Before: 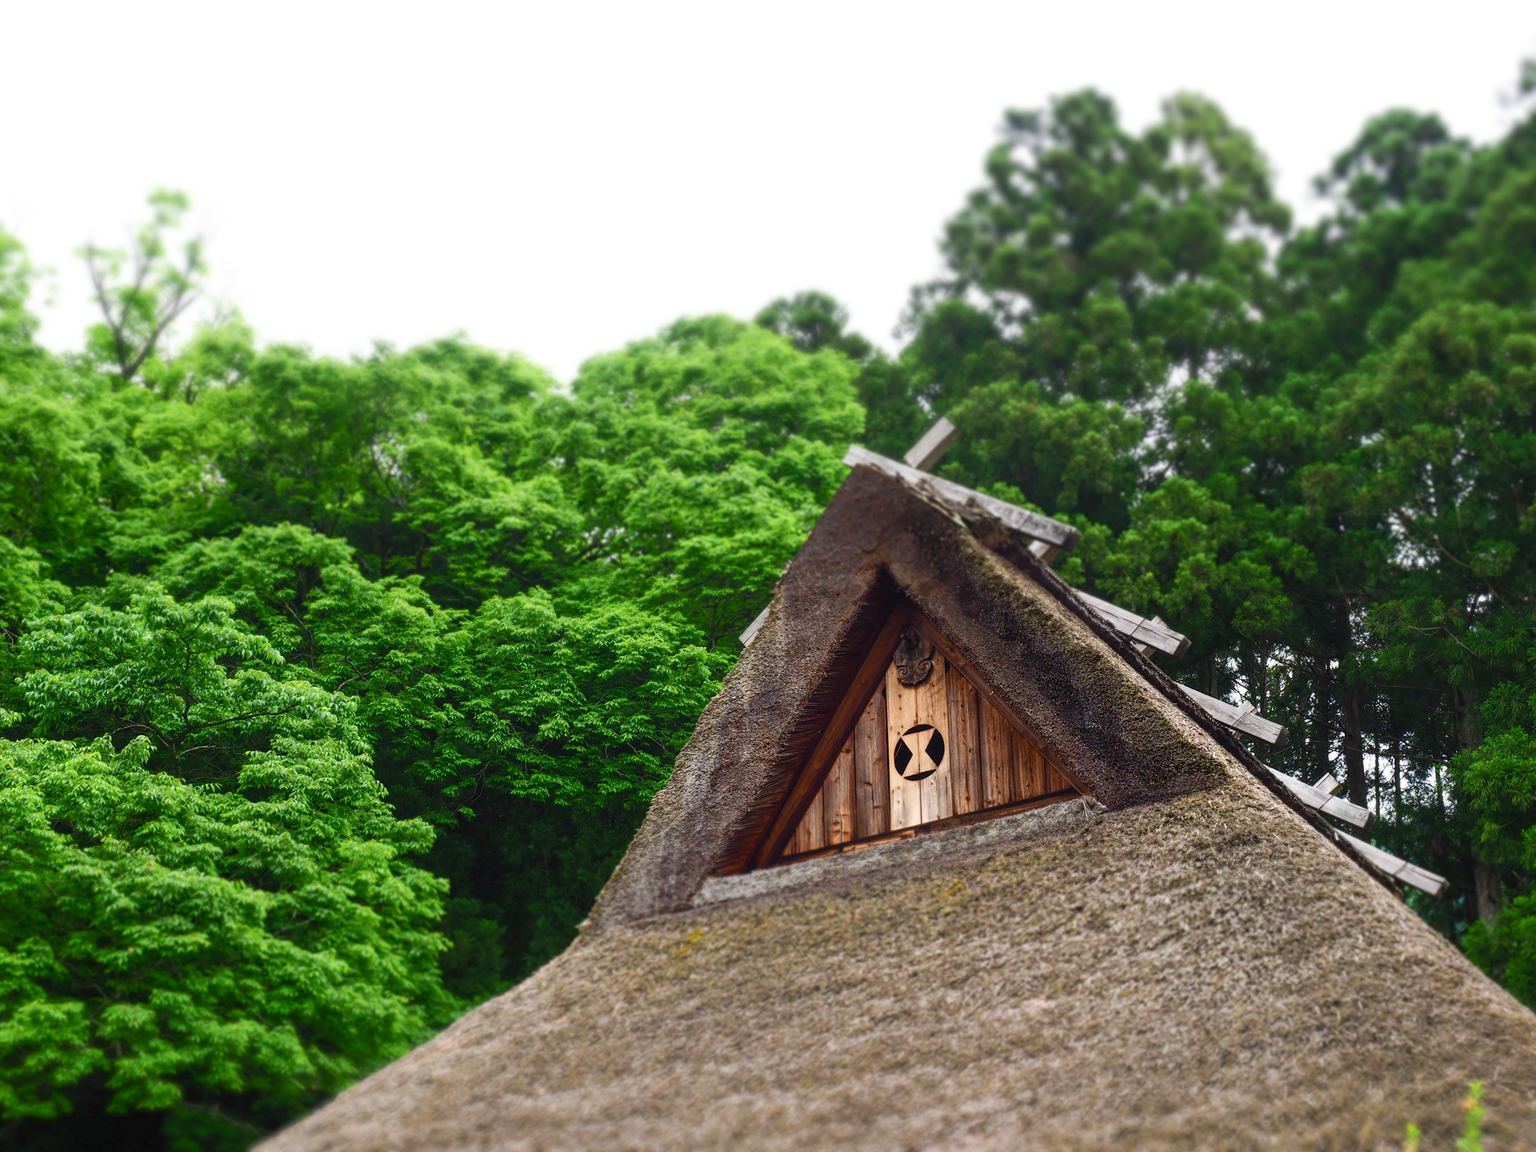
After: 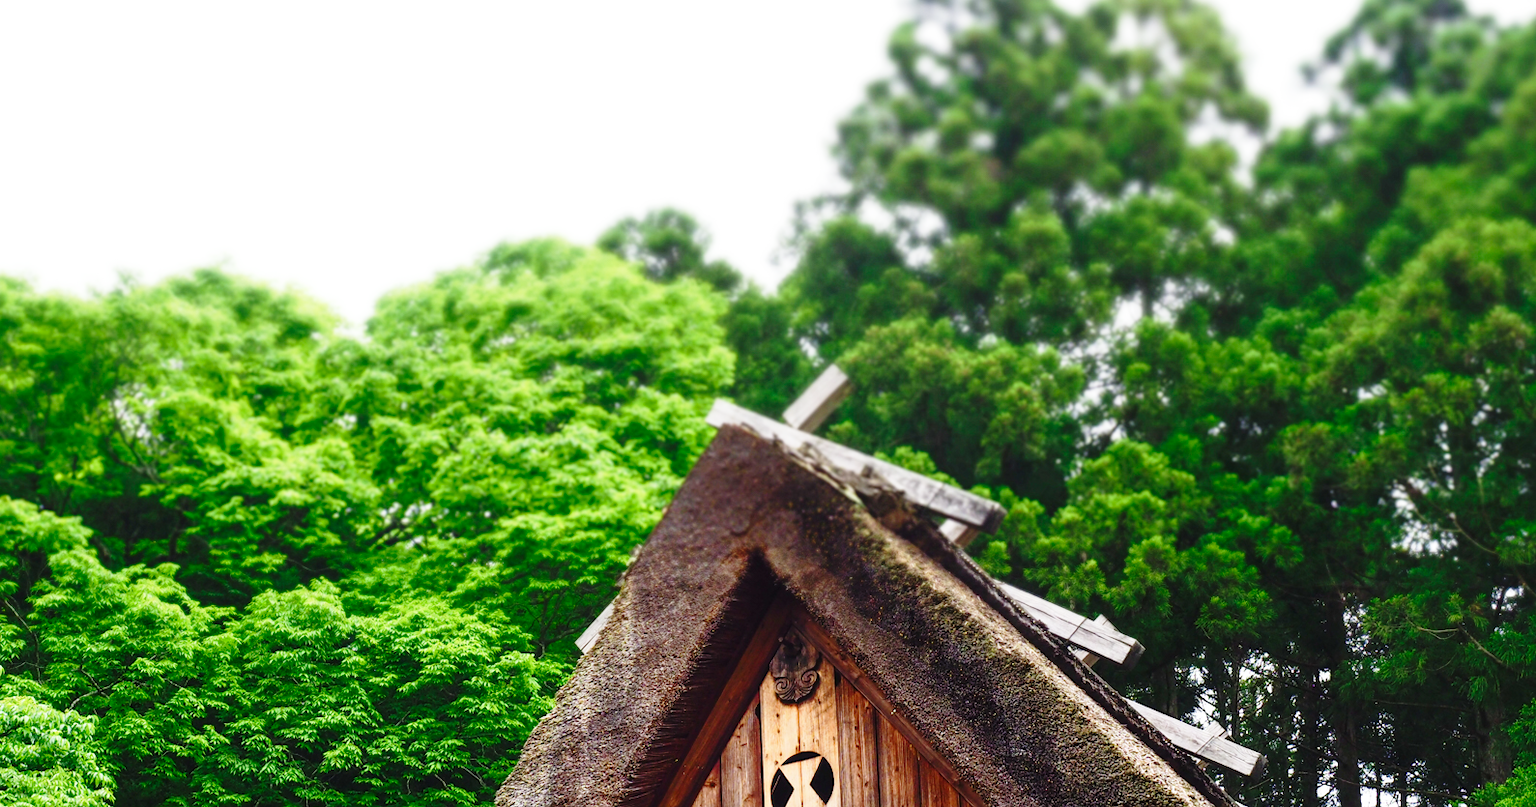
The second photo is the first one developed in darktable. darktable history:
exposure: compensate highlight preservation false
crop: left 18.38%, top 11.092%, right 2.134%, bottom 33.217%
base curve: curves: ch0 [(0, 0) (0.028, 0.03) (0.121, 0.232) (0.46, 0.748) (0.859, 0.968) (1, 1)], preserve colors none
